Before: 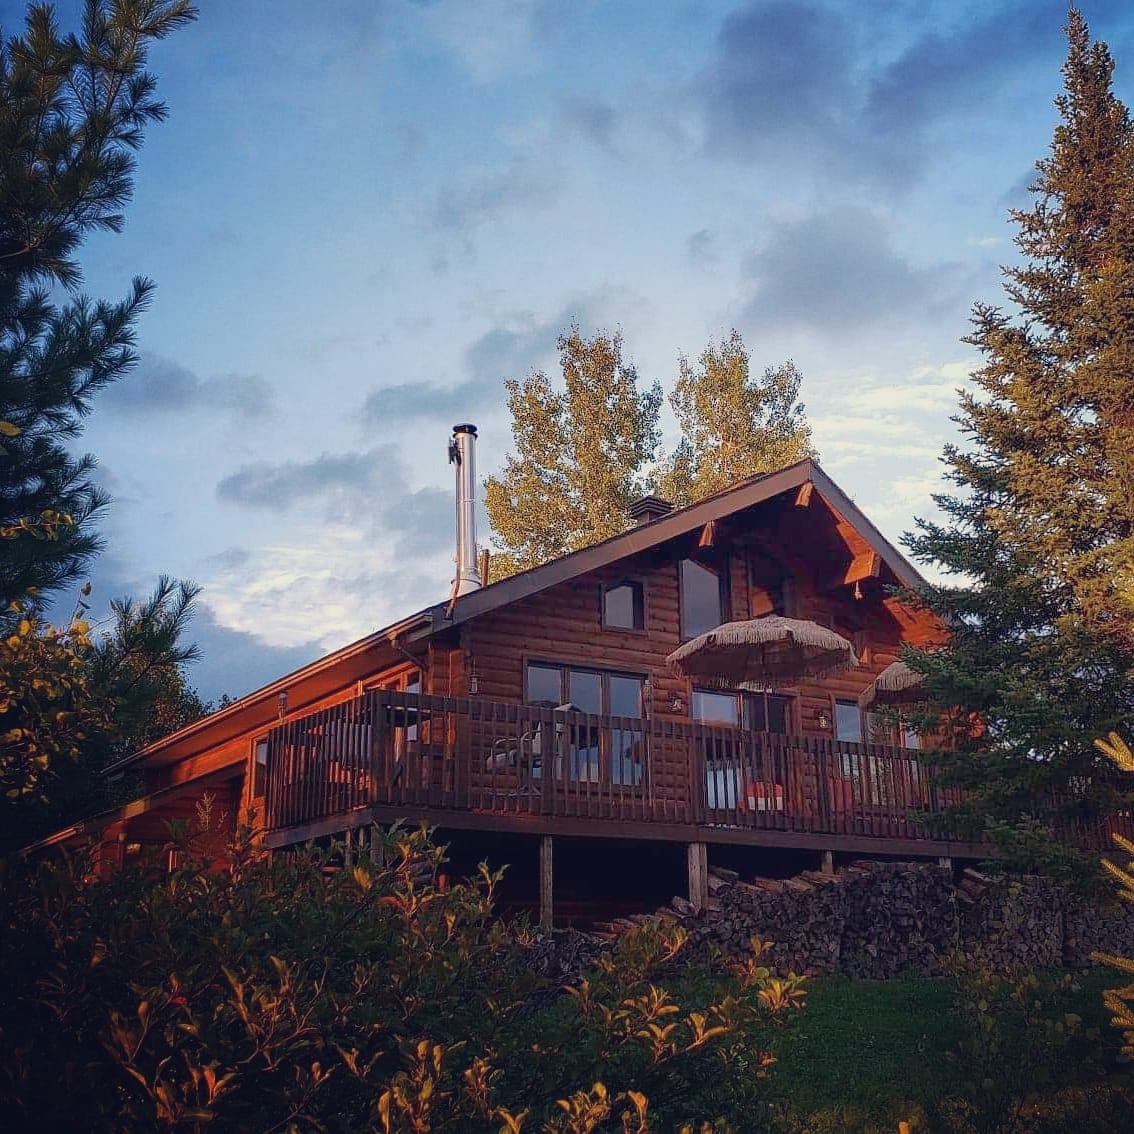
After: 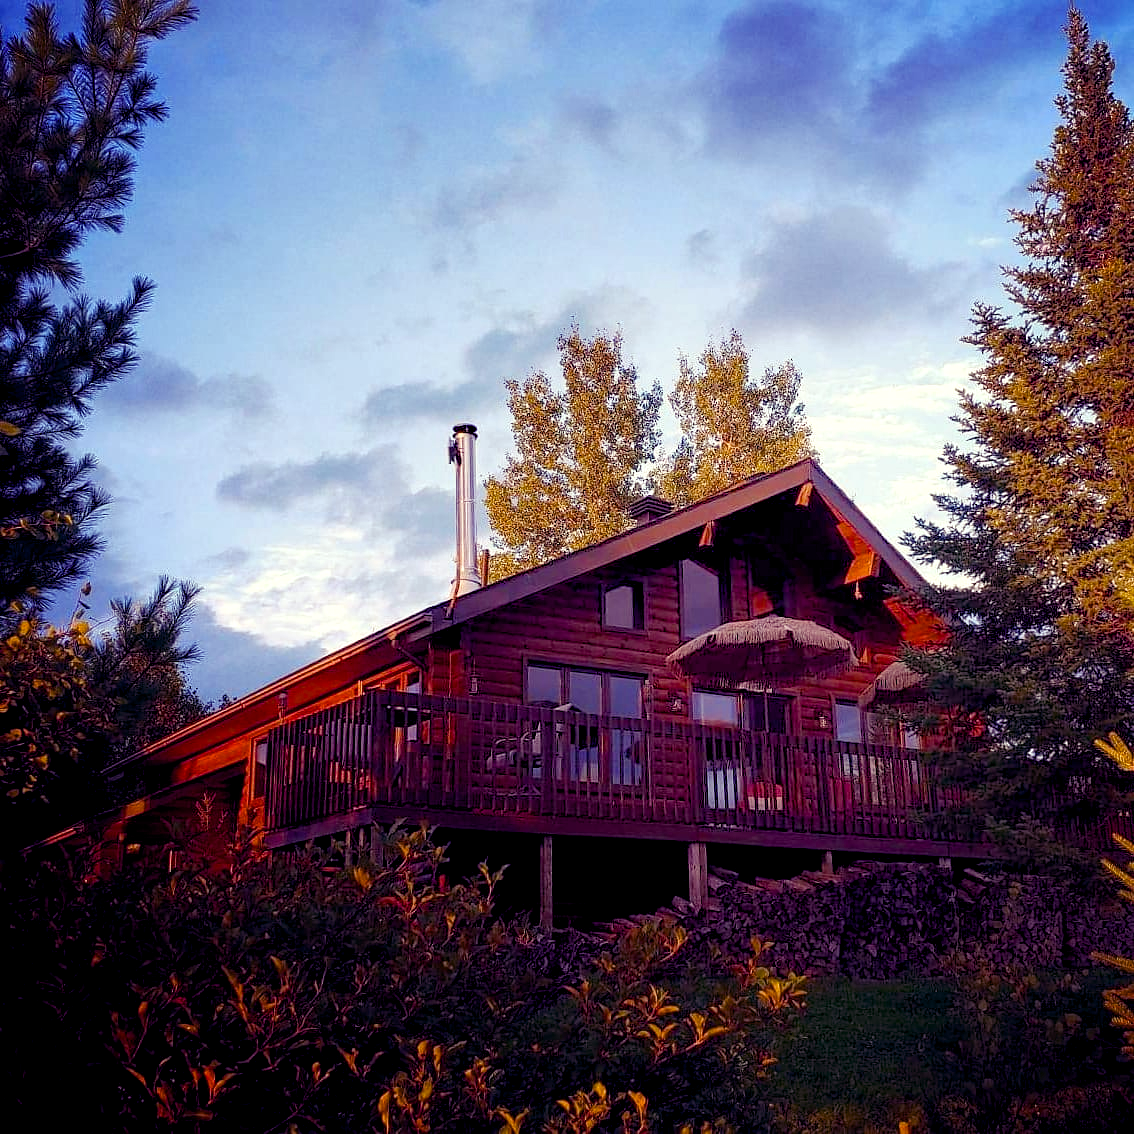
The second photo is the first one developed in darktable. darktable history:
white balance: red 0.967, blue 1.049
color balance rgb: shadows lift › luminance -21.66%, shadows lift › chroma 8.98%, shadows lift › hue 283.37°, power › chroma 1.55%, power › hue 25.59°, highlights gain › luminance 6.08%, highlights gain › chroma 2.55%, highlights gain › hue 90°, global offset › luminance -0.87%, perceptual saturation grading › global saturation 27.49%, perceptual saturation grading › highlights -28.39%, perceptual saturation grading › mid-tones 15.22%, perceptual saturation grading › shadows 33.98%, perceptual brilliance grading › highlights 10%, perceptual brilliance grading › mid-tones 5%
